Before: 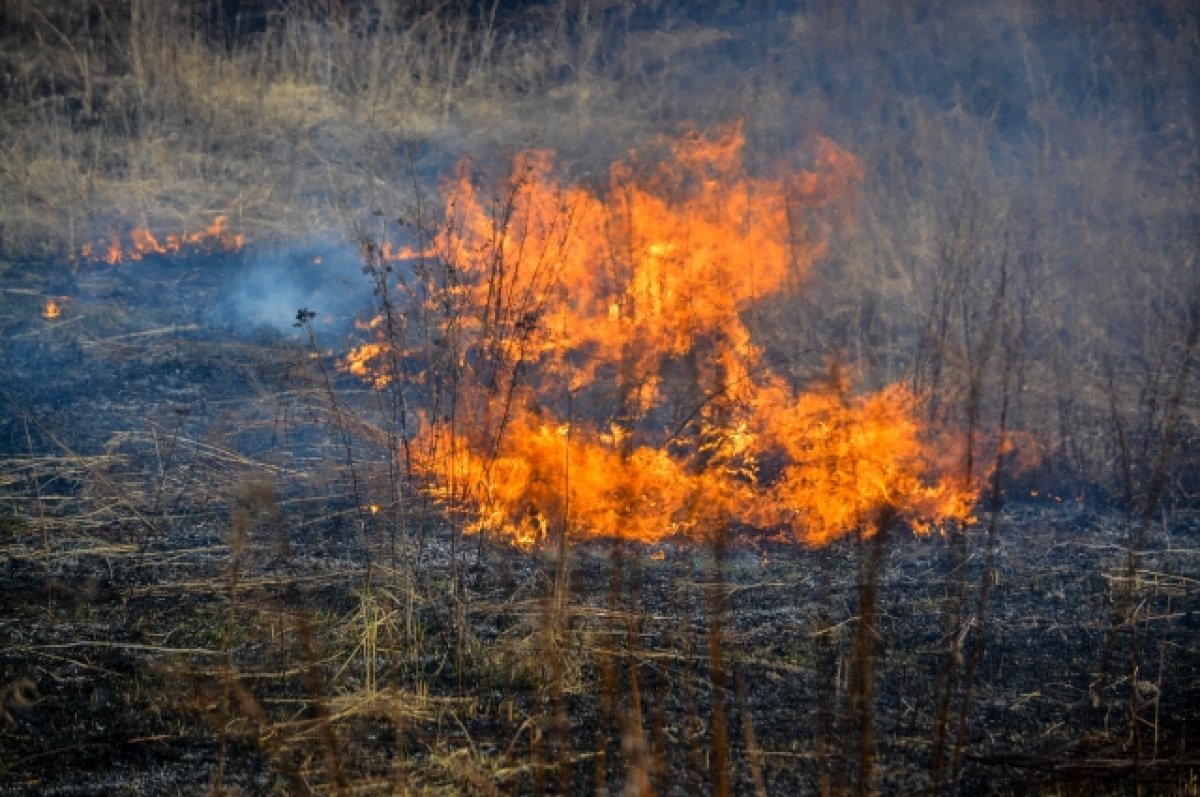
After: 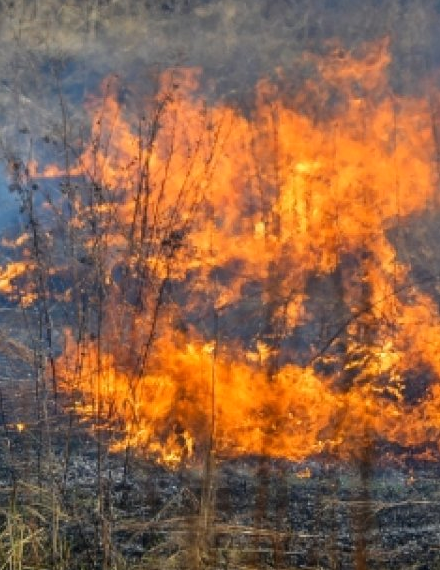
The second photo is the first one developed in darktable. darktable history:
crop and rotate: left 29.573%, top 10.398%, right 33.727%, bottom 17.969%
base curve: curves: ch0 [(0, 0) (0.472, 0.508) (1, 1)], preserve colors none
